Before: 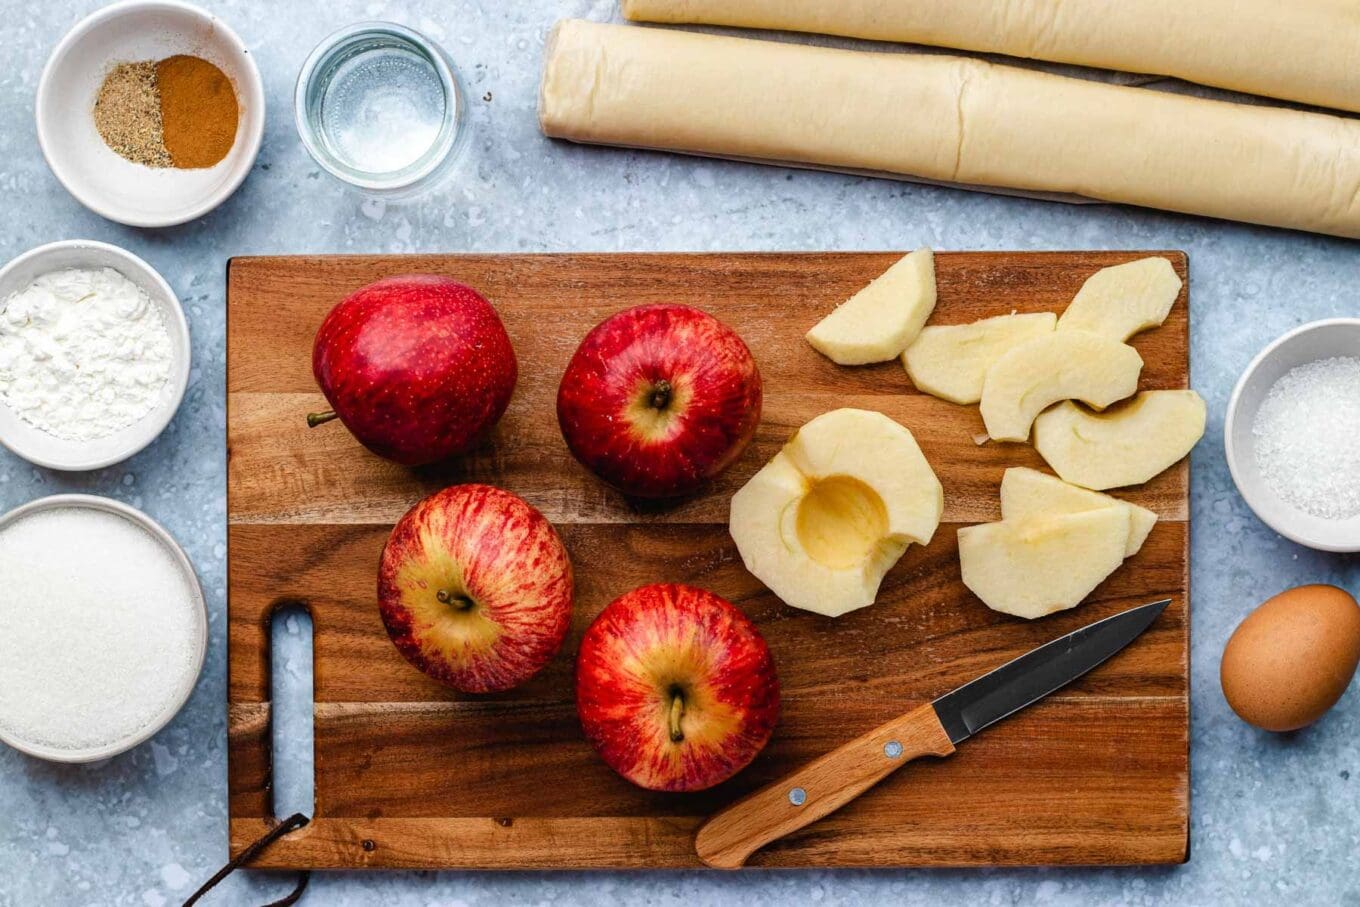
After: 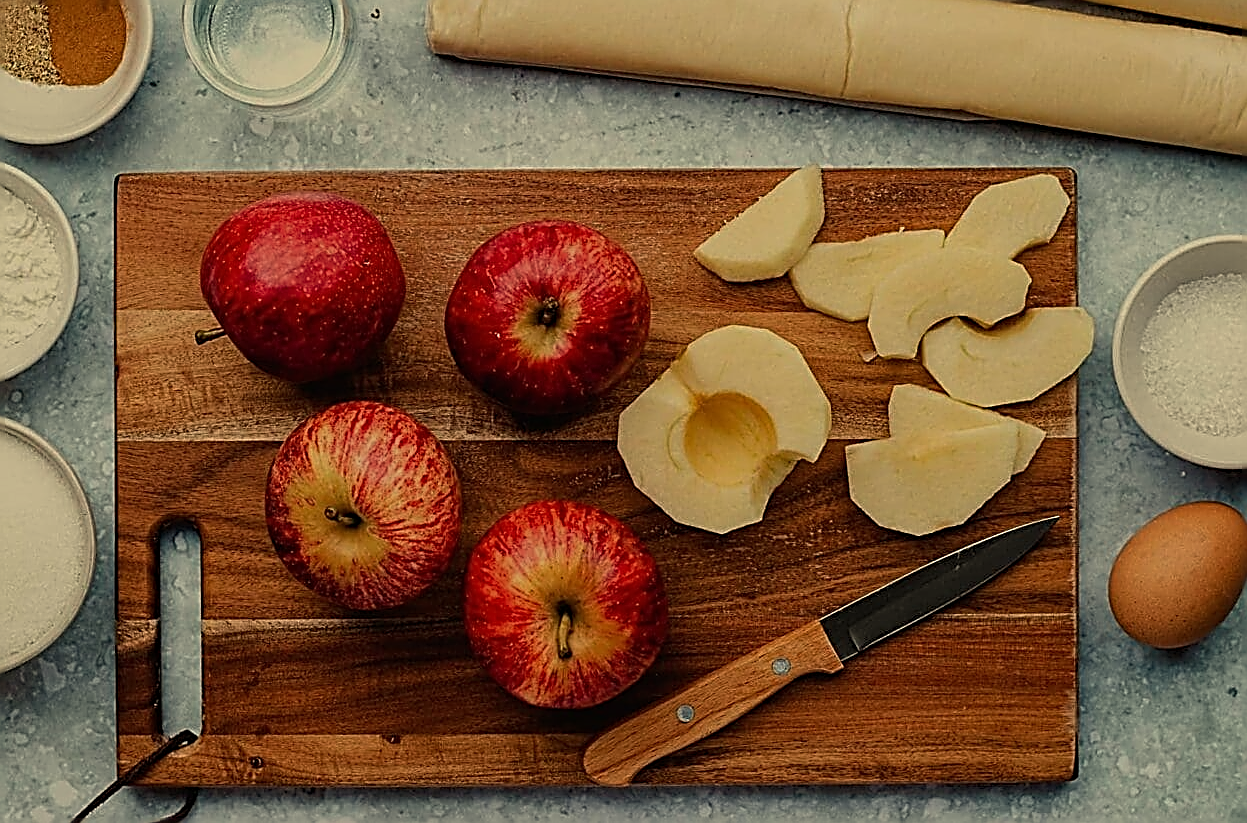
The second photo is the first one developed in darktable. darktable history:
crop and rotate: left 8.262%, top 9.226%
exposure: exposure -1 EV, compensate highlight preservation false
white balance: red 1.08, blue 0.791
sharpen: amount 2
